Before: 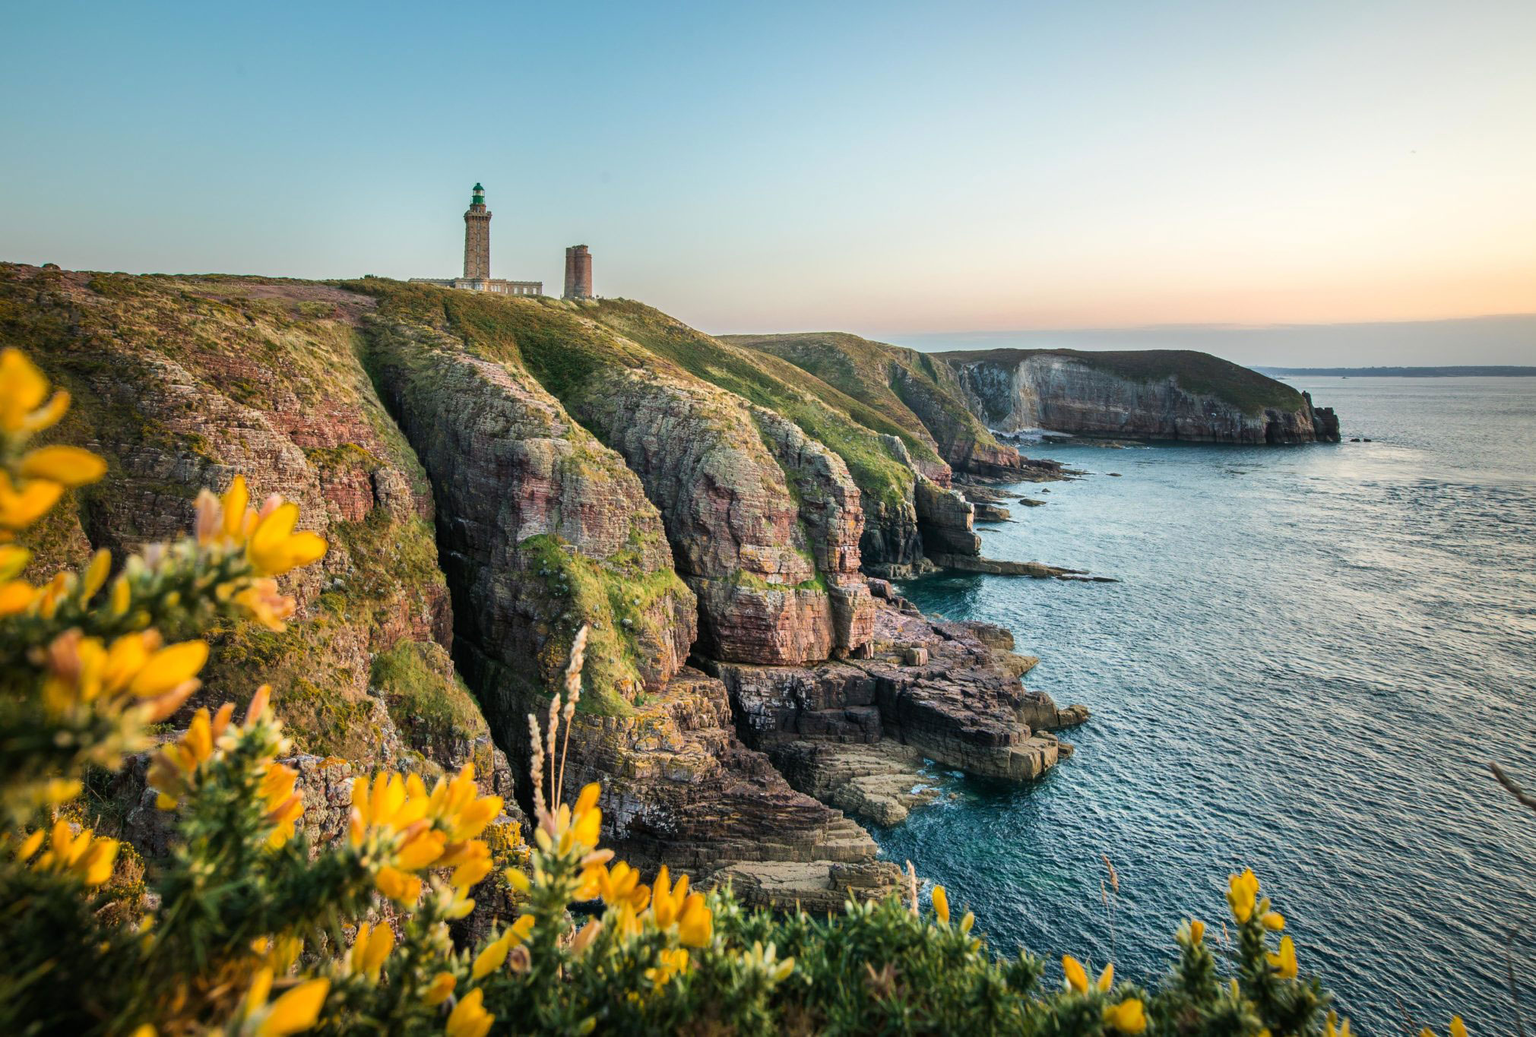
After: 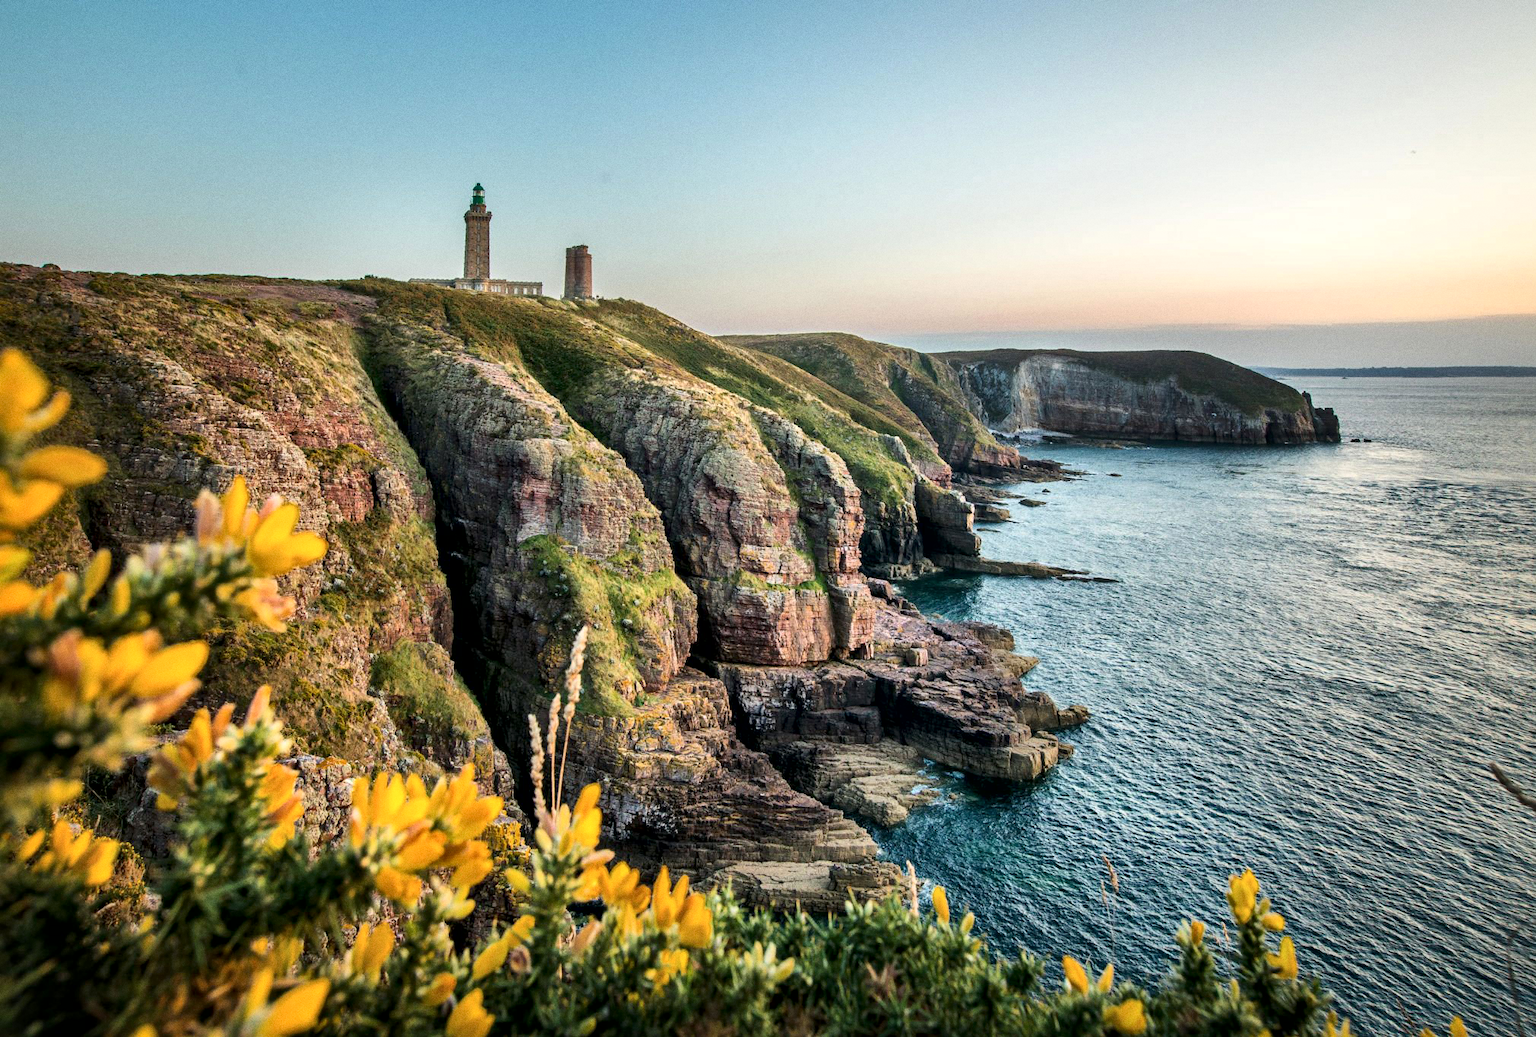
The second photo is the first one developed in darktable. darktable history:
local contrast: mode bilateral grid, contrast 25, coarseness 60, detail 151%, midtone range 0.2
grain: coarseness 0.47 ISO
